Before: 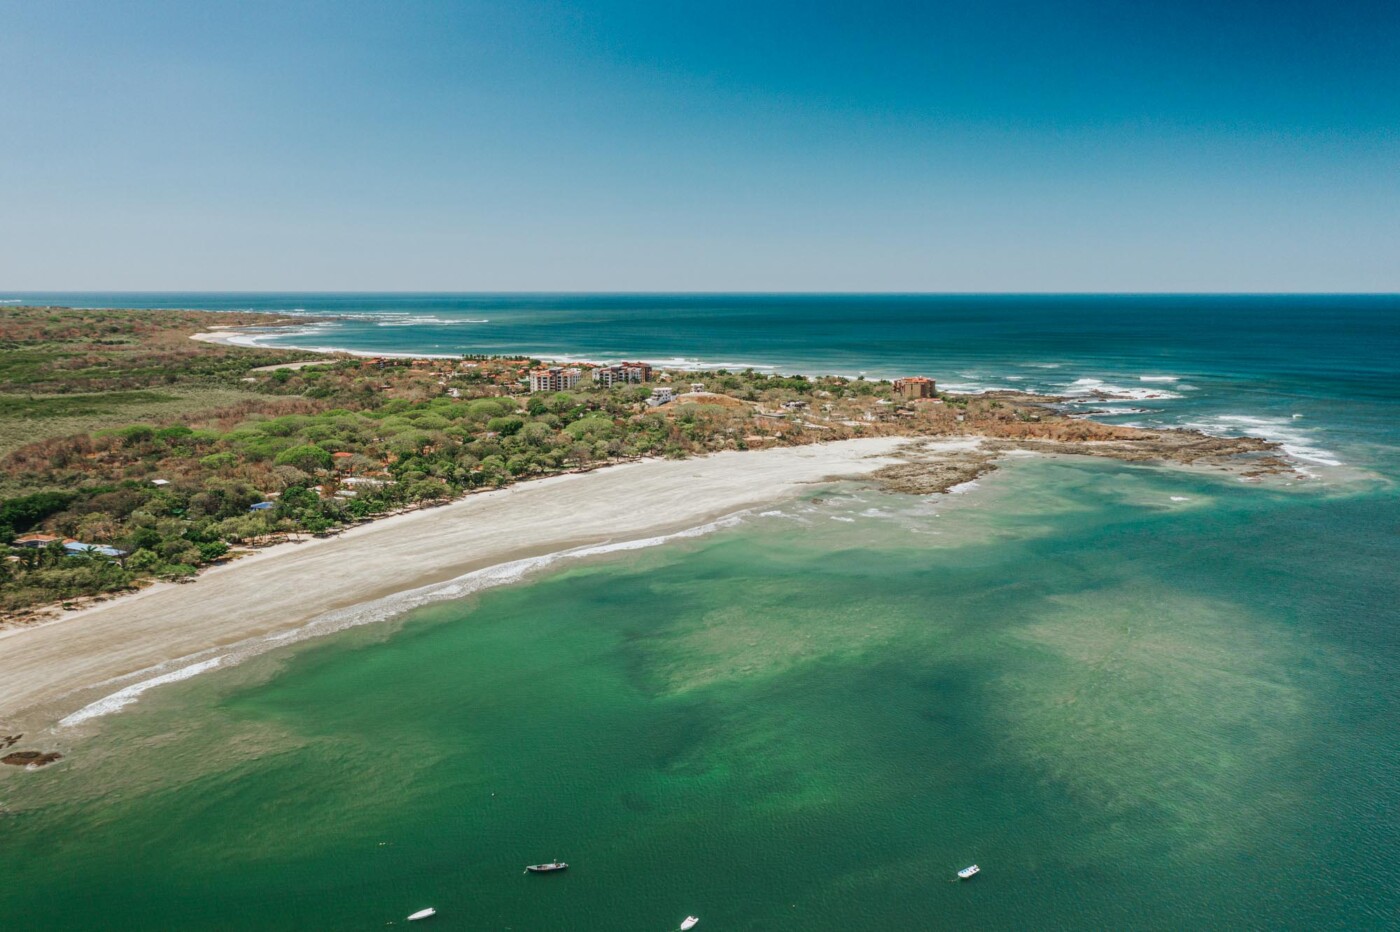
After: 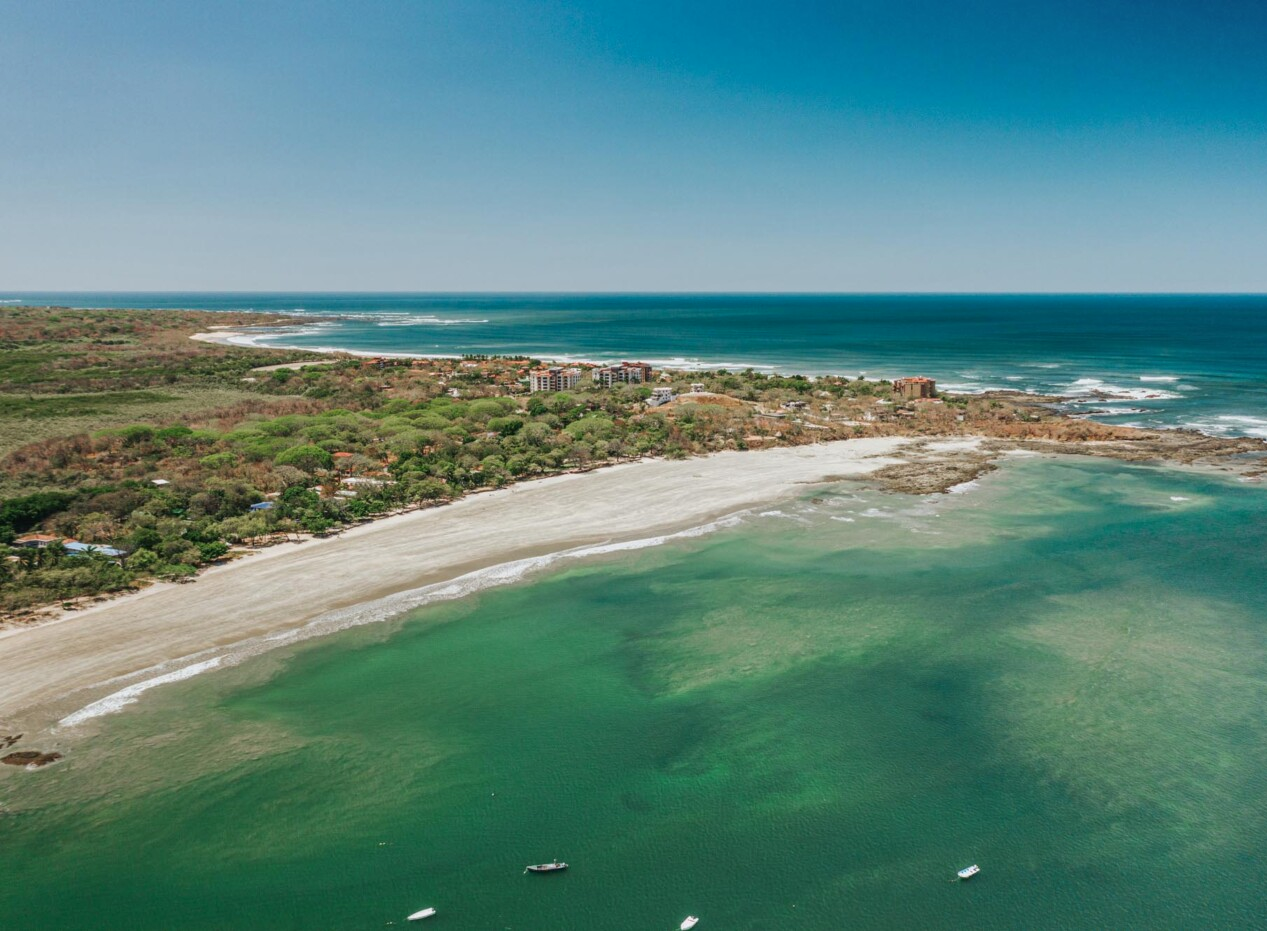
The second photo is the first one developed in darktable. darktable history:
crop: right 9.498%, bottom 0.046%
shadows and highlights: soften with gaussian
